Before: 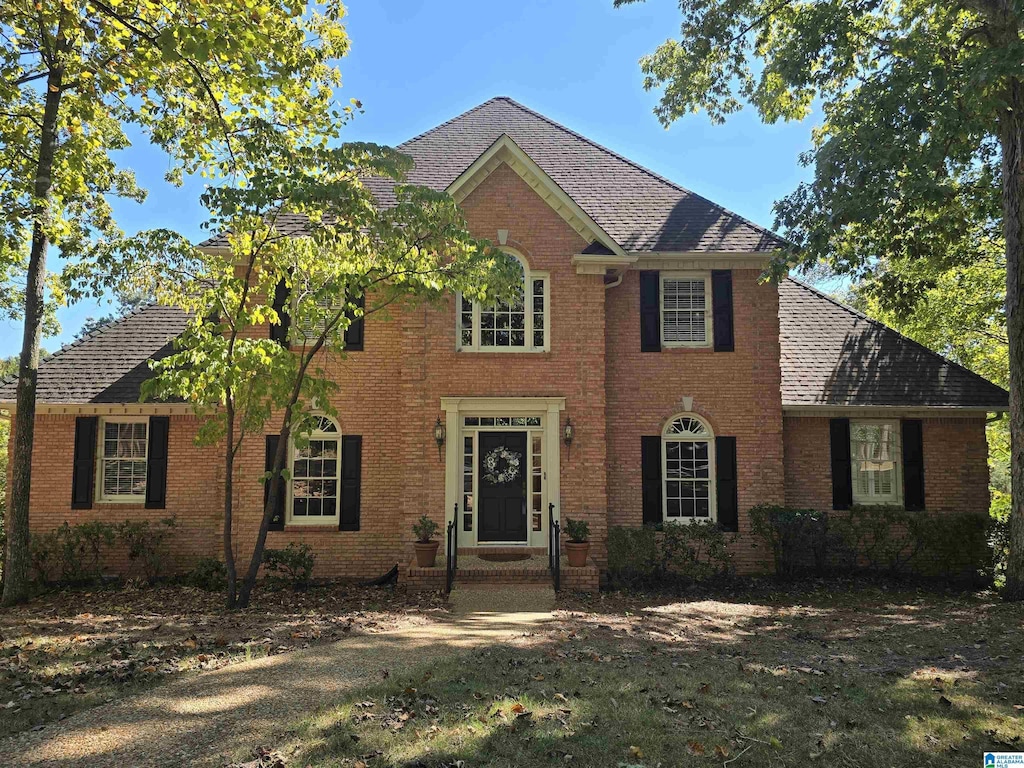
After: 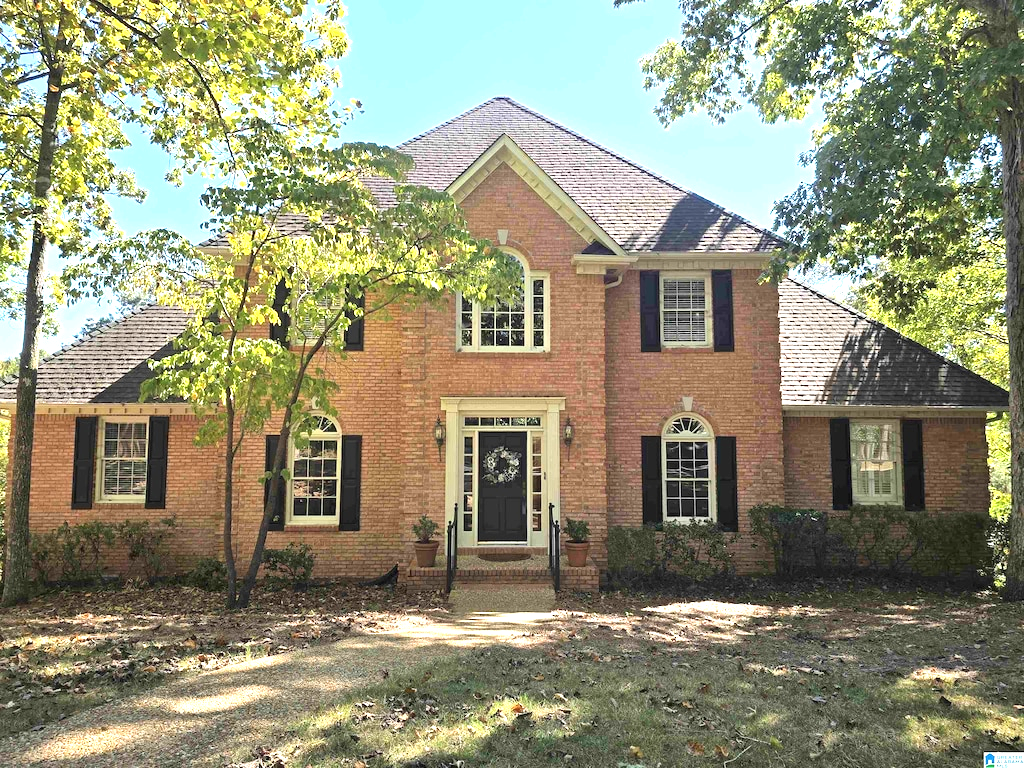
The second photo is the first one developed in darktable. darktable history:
exposure: black level correction 0, exposure 1.17 EV, compensate highlight preservation false
